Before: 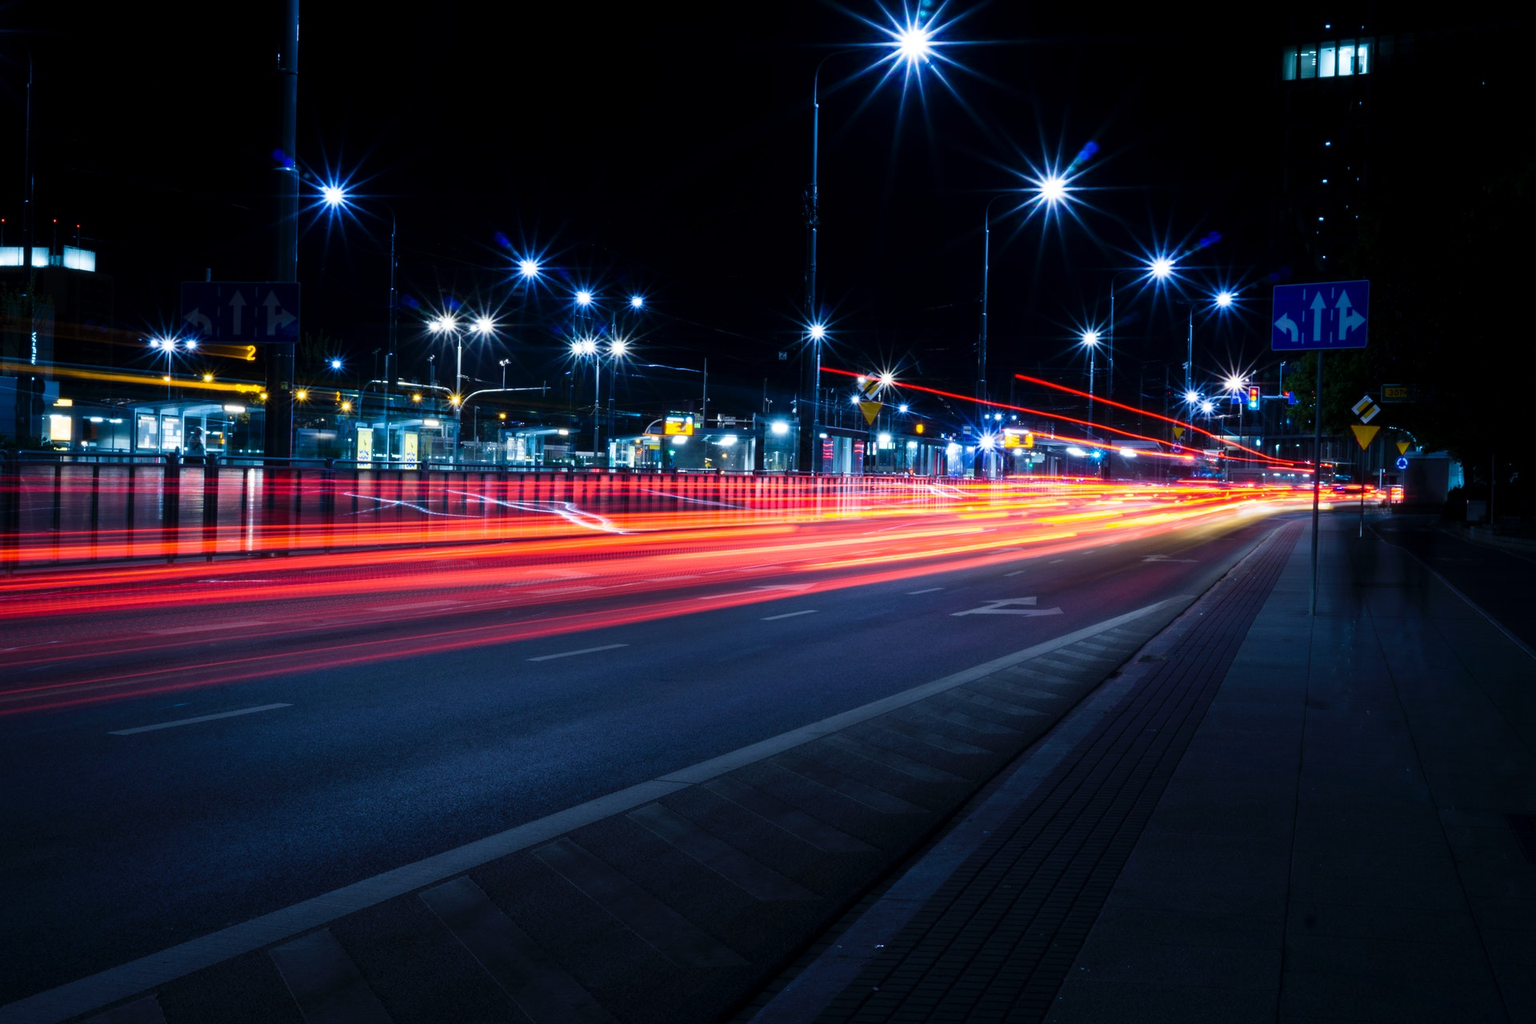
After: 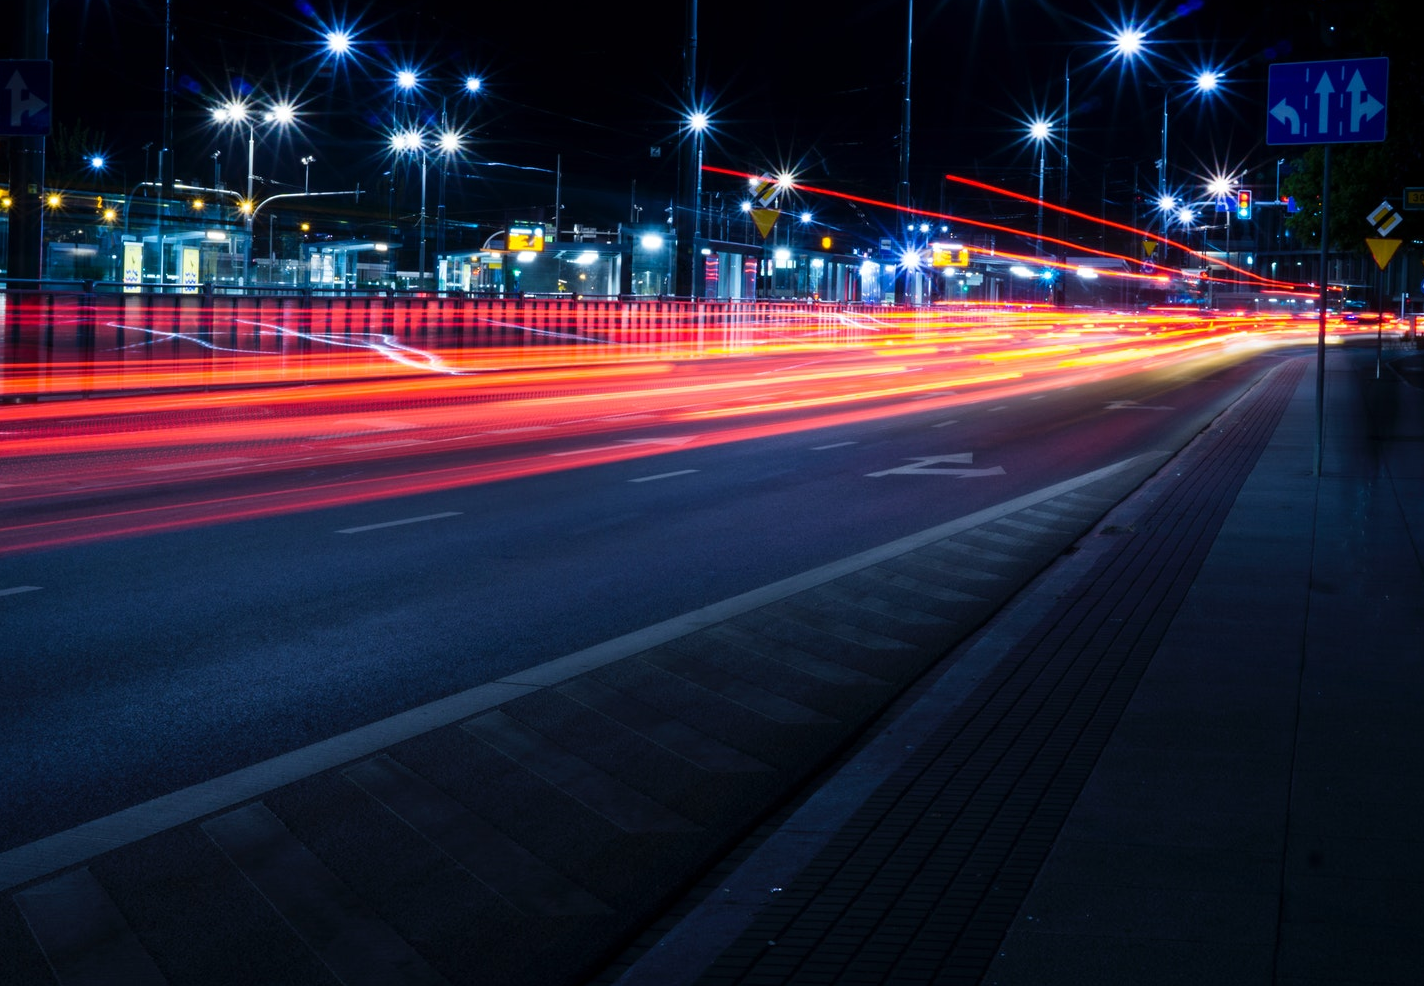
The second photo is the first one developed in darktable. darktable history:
crop: left 16.865%, top 22.94%, right 8.953%
